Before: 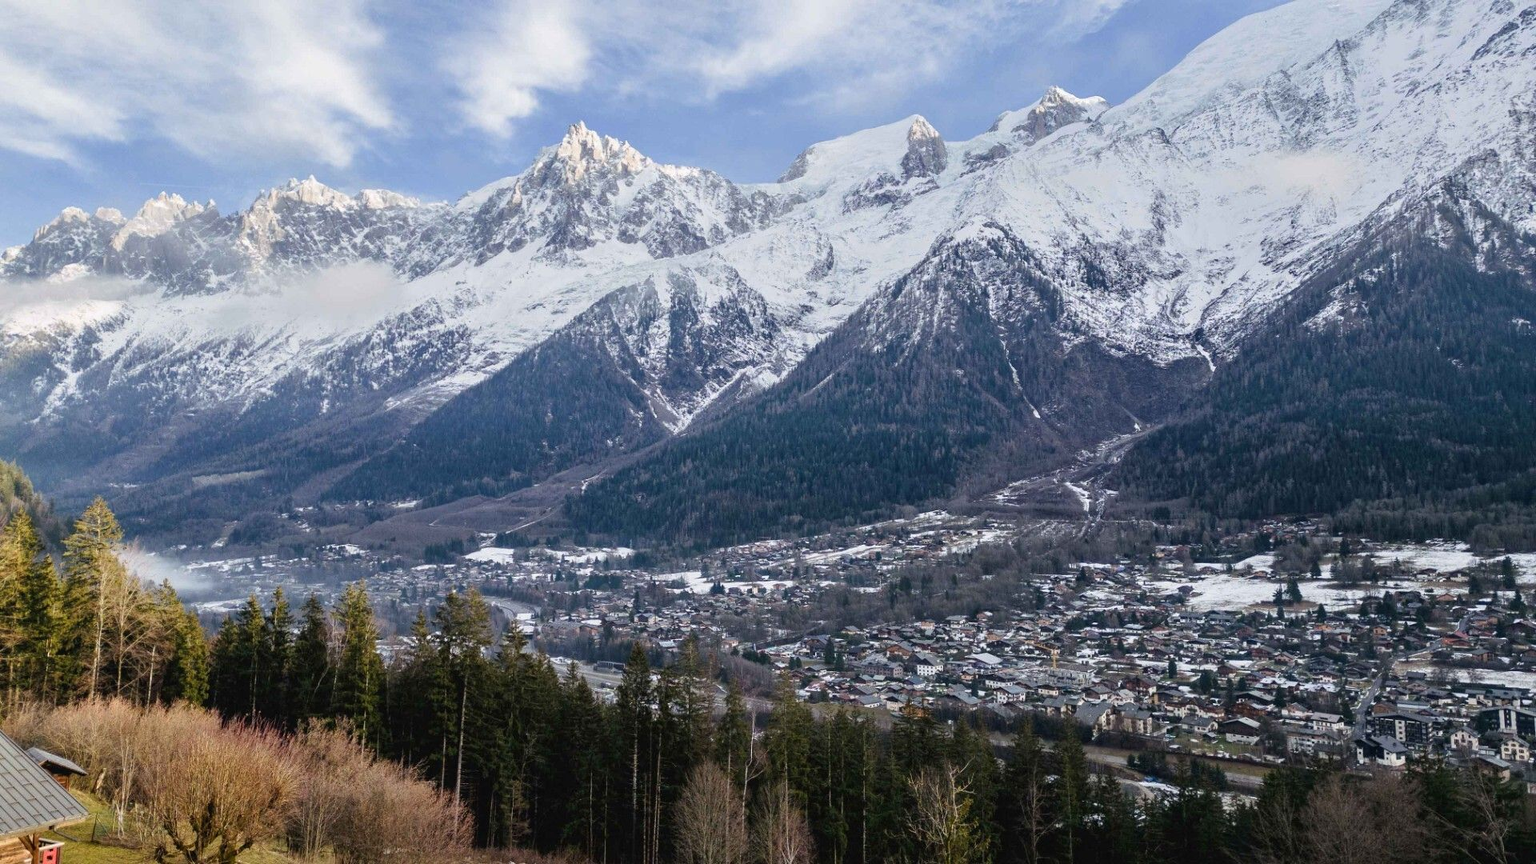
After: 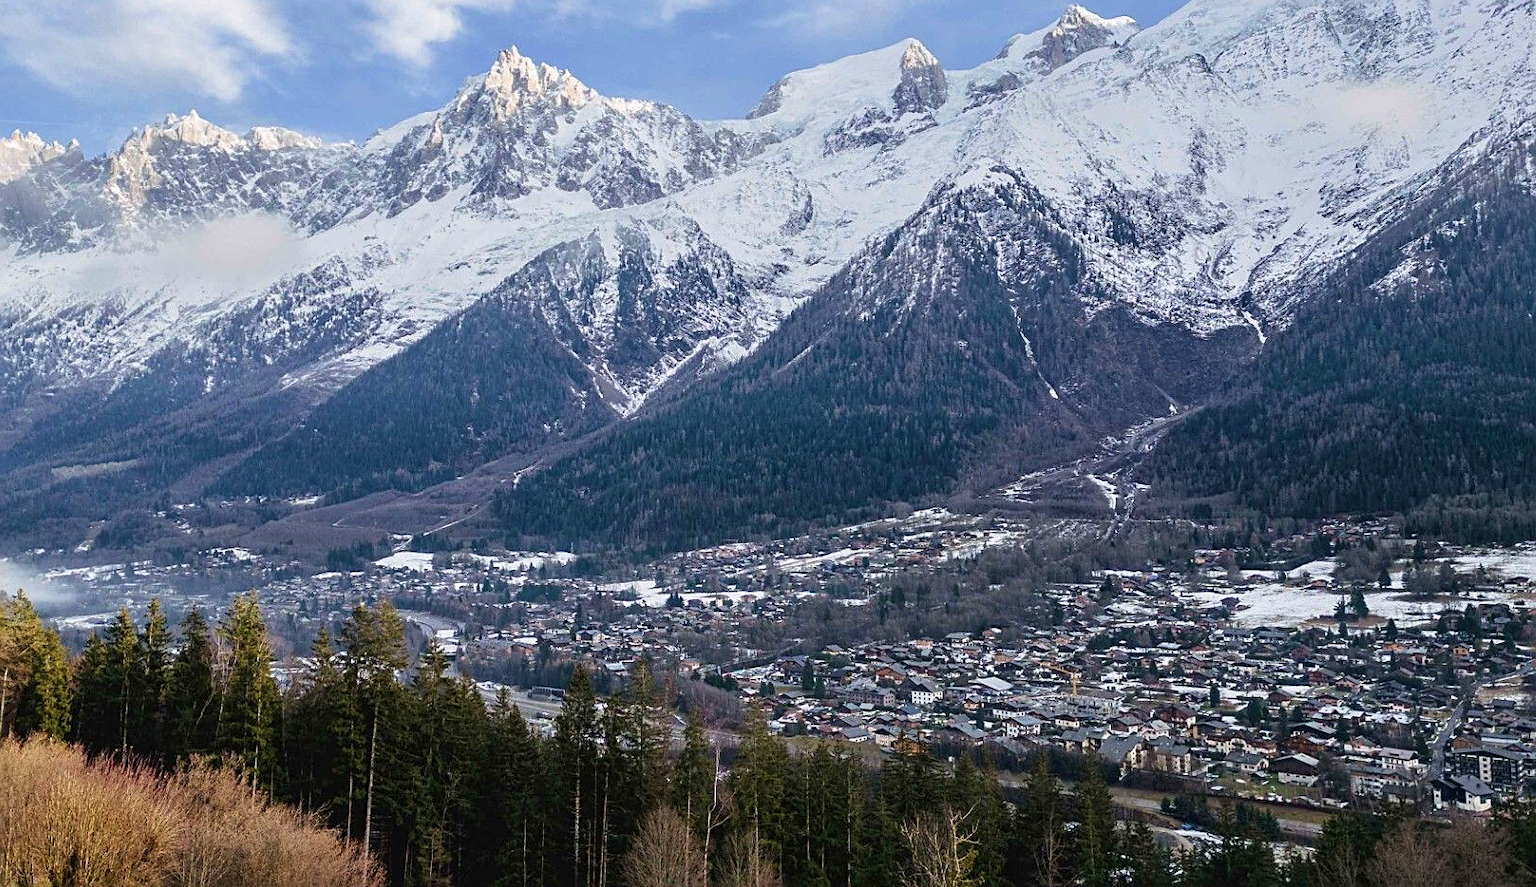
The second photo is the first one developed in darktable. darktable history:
crop and rotate: left 9.71%, top 9.615%, right 5.983%, bottom 3.802%
velvia: on, module defaults
sharpen: on, module defaults
